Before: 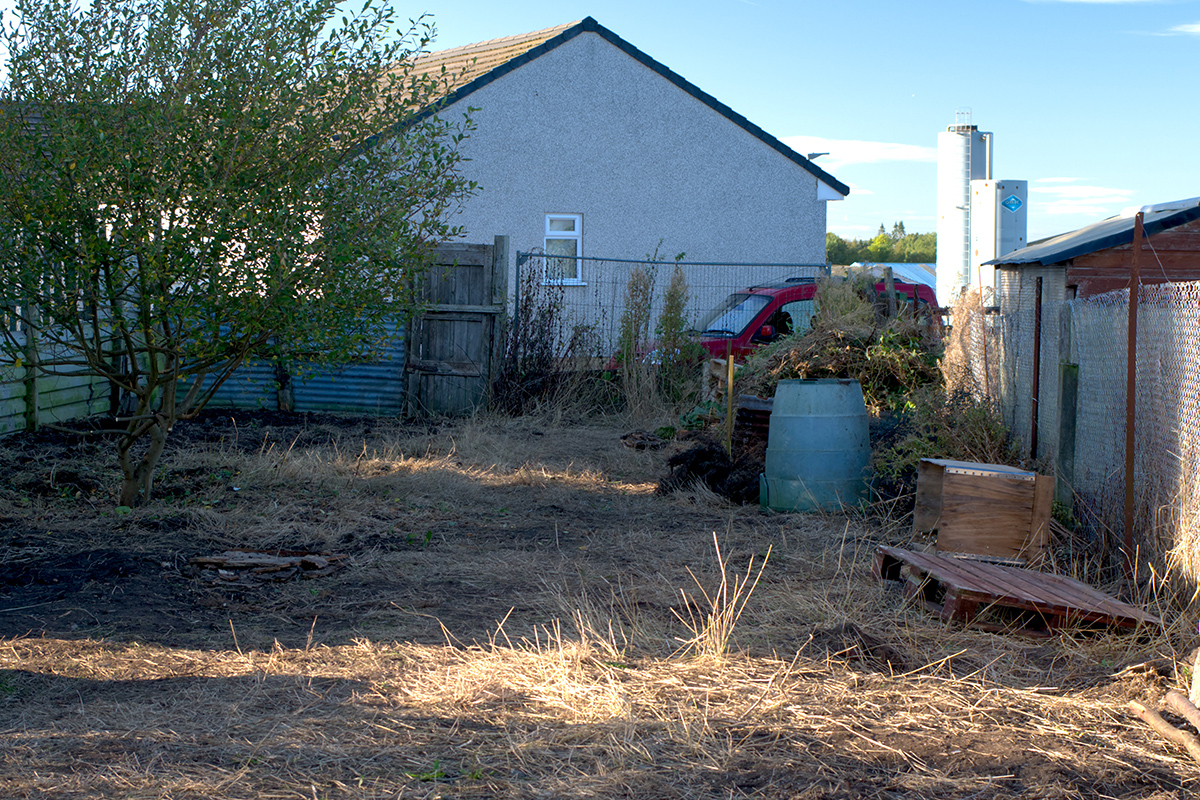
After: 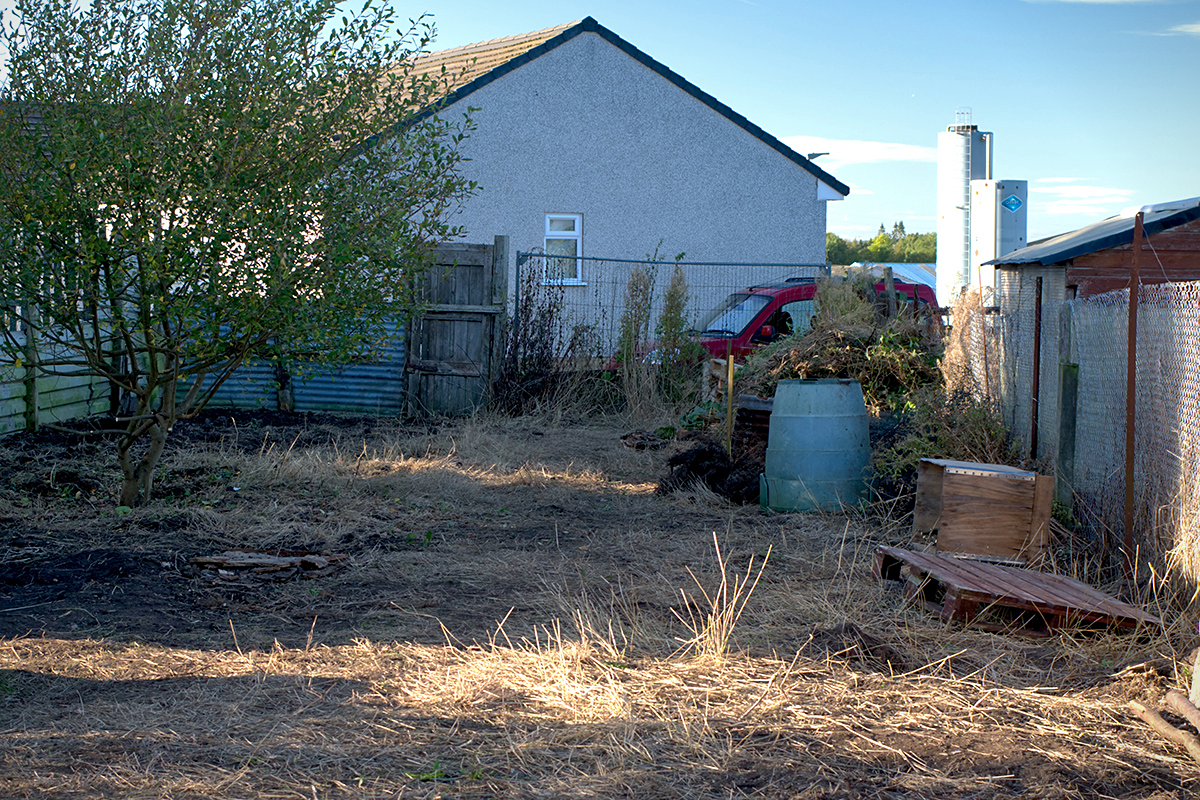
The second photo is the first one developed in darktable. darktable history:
vignetting: fall-off start 97.23%, saturation -0.024, center (-0.033, -0.042), width/height ratio 1.179, unbound false
sharpen: amount 0.2
shadows and highlights: shadows 32, highlights -32, soften with gaussian
